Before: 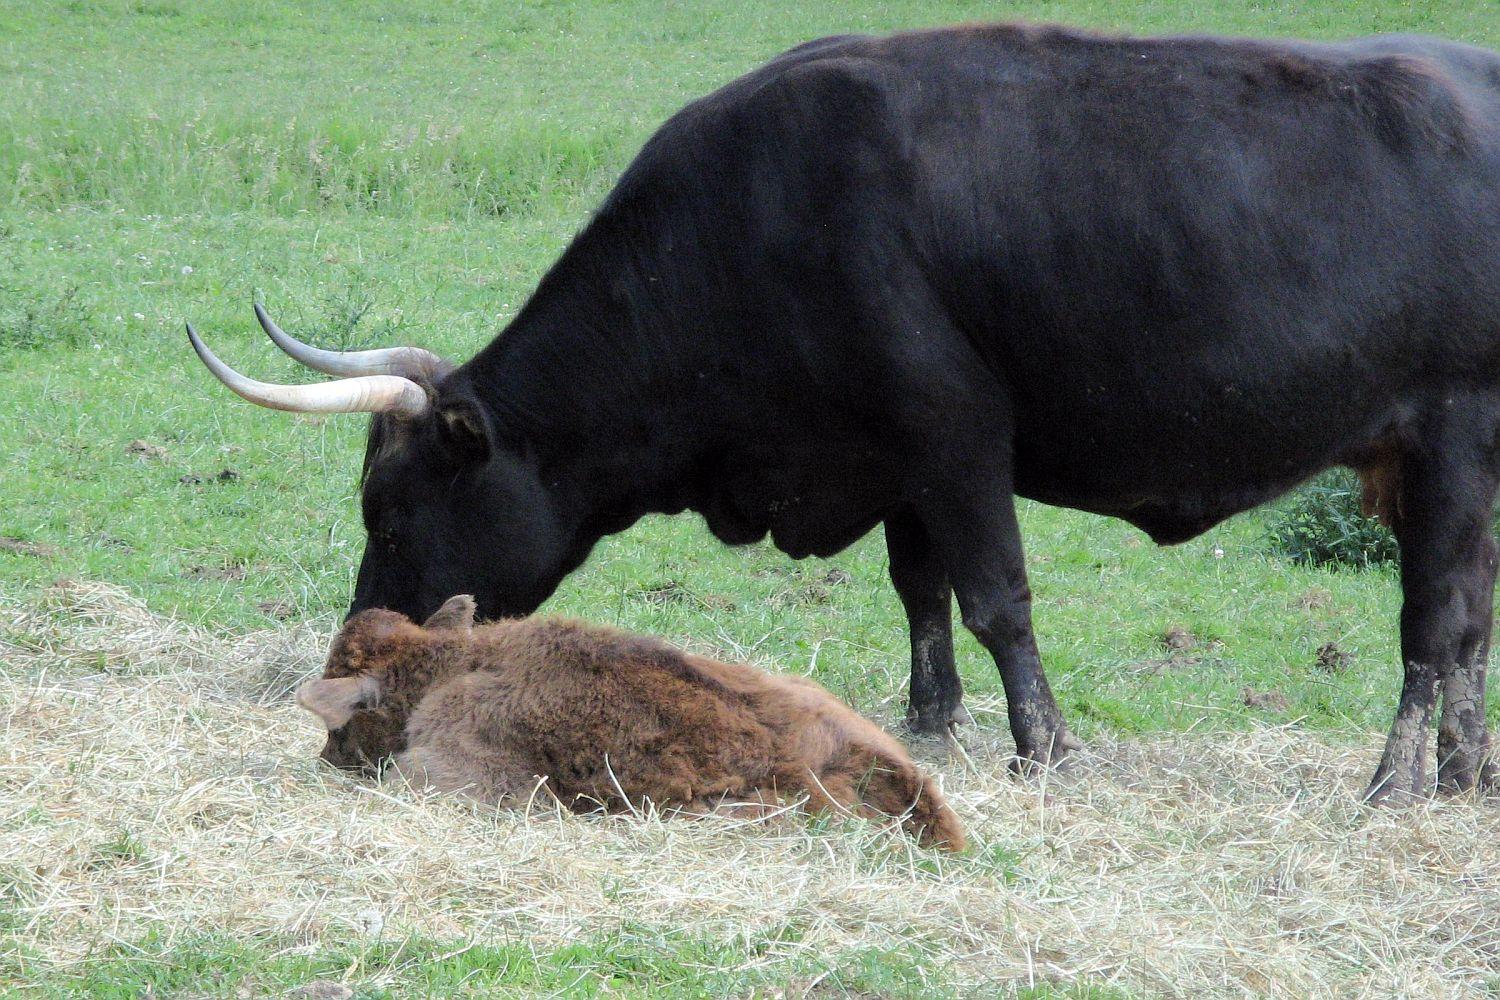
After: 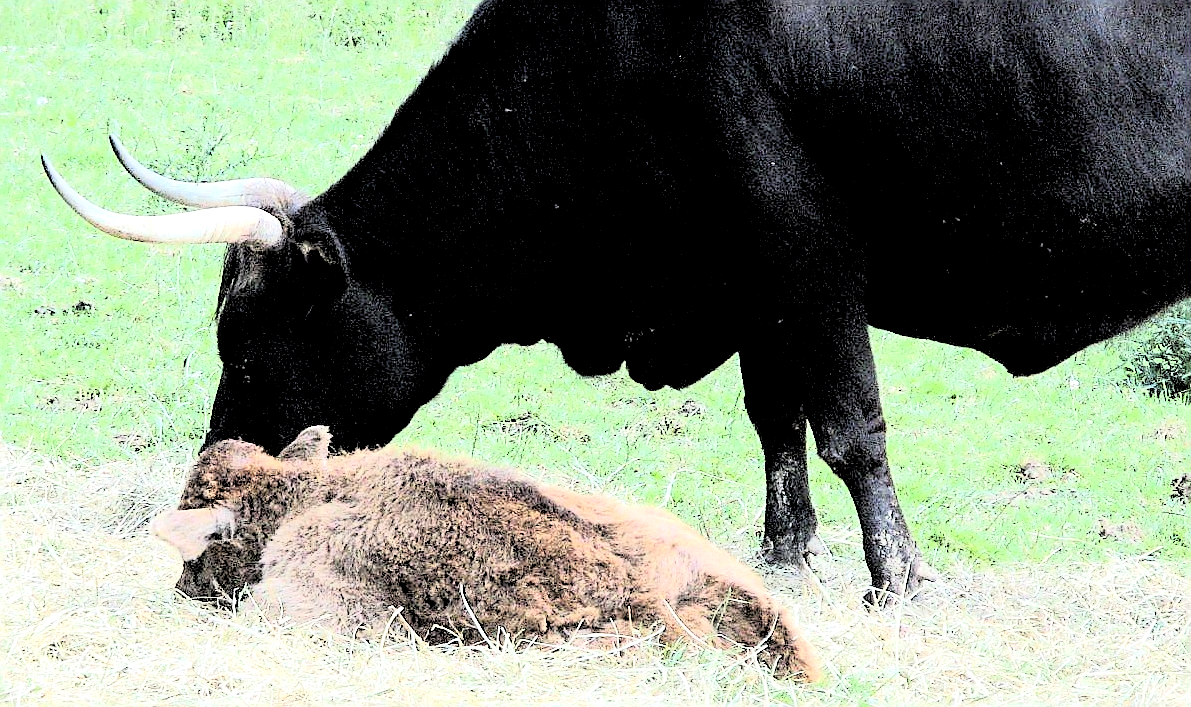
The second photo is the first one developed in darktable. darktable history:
tone equalizer: -8 EV -0.417 EV, -7 EV -0.389 EV, -6 EV -0.333 EV, -5 EV -0.222 EV, -3 EV 0.222 EV, -2 EV 0.333 EV, -1 EV 0.389 EV, +0 EV 0.417 EV, edges refinement/feathering 500, mask exposure compensation -1.57 EV, preserve details no
sharpen: amount 0.901
rgb levels: levels [[0.013, 0.434, 0.89], [0, 0.5, 1], [0, 0.5, 1]]
tone curve: curves: ch0 [(0, 0) (0.003, 0.003) (0.011, 0.012) (0.025, 0.028) (0.044, 0.049) (0.069, 0.091) (0.1, 0.144) (0.136, 0.21) (0.177, 0.277) (0.224, 0.352) (0.277, 0.433) (0.335, 0.523) (0.399, 0.613) (0.468, 0.702) (0.543, 0.79) (0.623, 0.867) (0.709, 0.916) (0.801, 0.946) (0.898, 0.972) (1, 1)], color space Lab, independent channels, preserve colors none
crop: left 9.712%, top 16.928%, right 10.845%, bottom 12.332%
